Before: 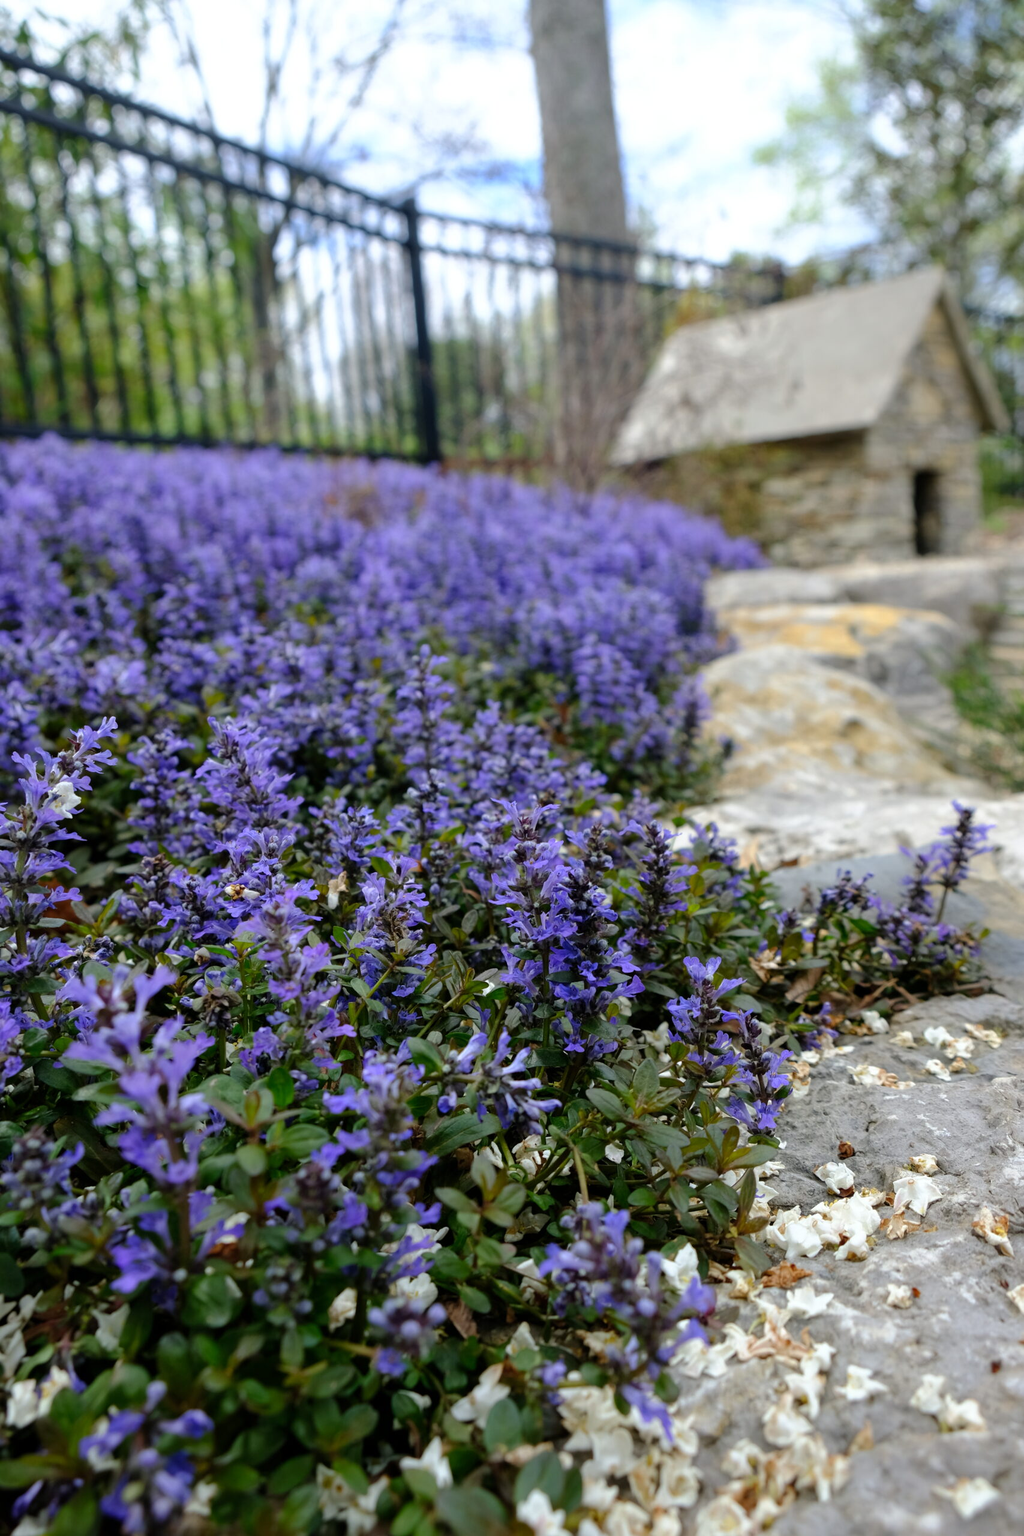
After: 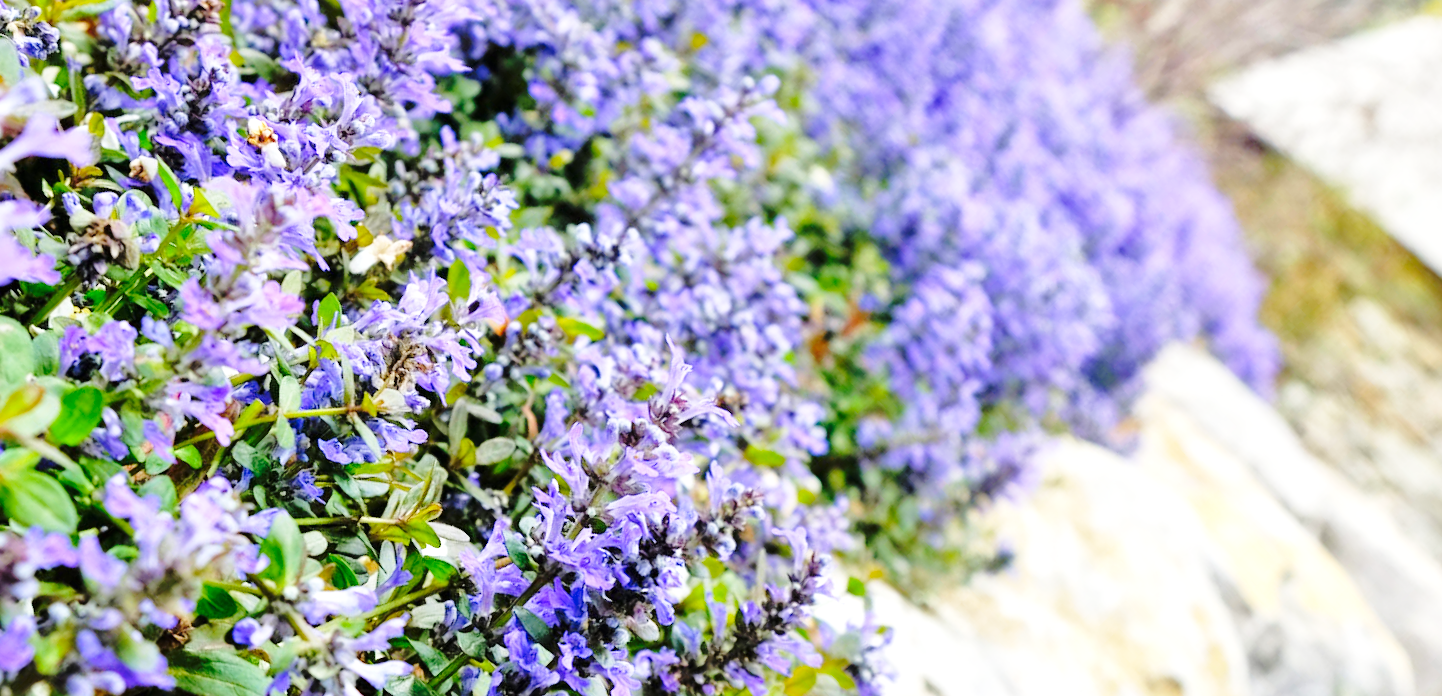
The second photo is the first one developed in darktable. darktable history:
crop and rotate: angle -46.19°, top 16.625%, right 0.87%, bottom 11.608%
base curve: curves: ch0 [(0, 0) (0.036, 0.037) (0.121, 0.228) (0.46, 0.76) (0.859, 0.983) (1, 1)], preserve colors none
tone equalizer: -7 EV 0.14 EV, -6 EV 0.589 EV, -5 EV 1.15 EV, -4 EV 1.34 EV, -3 EV 1.15 EV, -2 EV 0.6 EV, -1 EV 0.163 EV, mask exposure compensation -0.492 EV
exposure: black level correction 0, exposure 0.703 EV, compensate exposure bias true, compensate highlight preservation false
